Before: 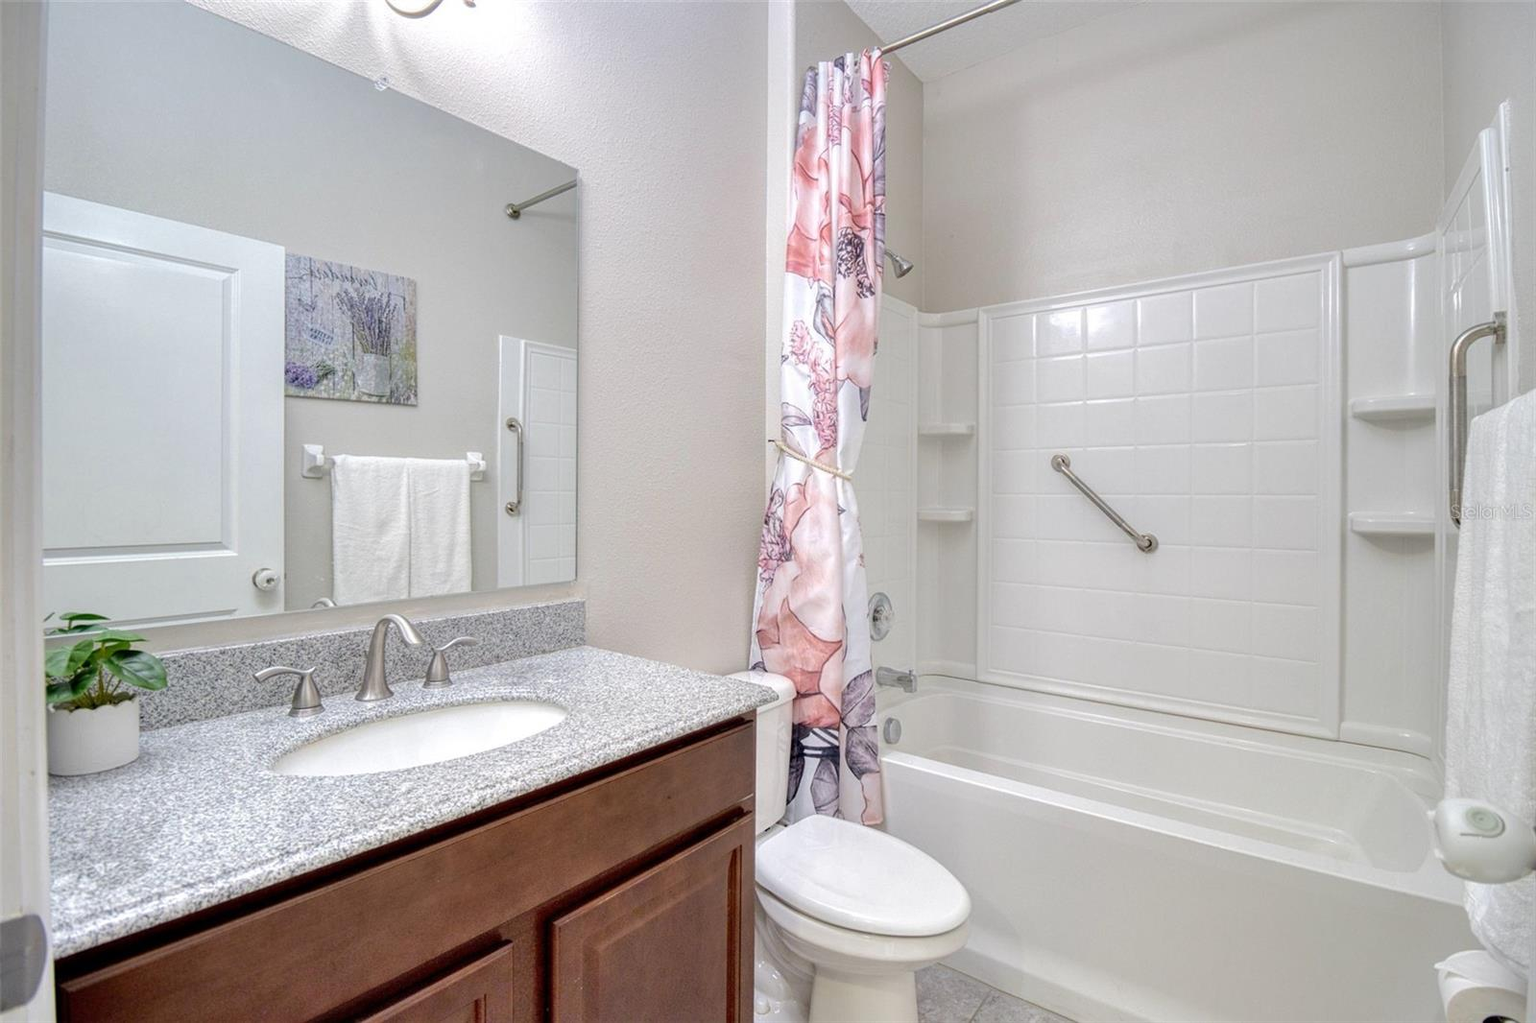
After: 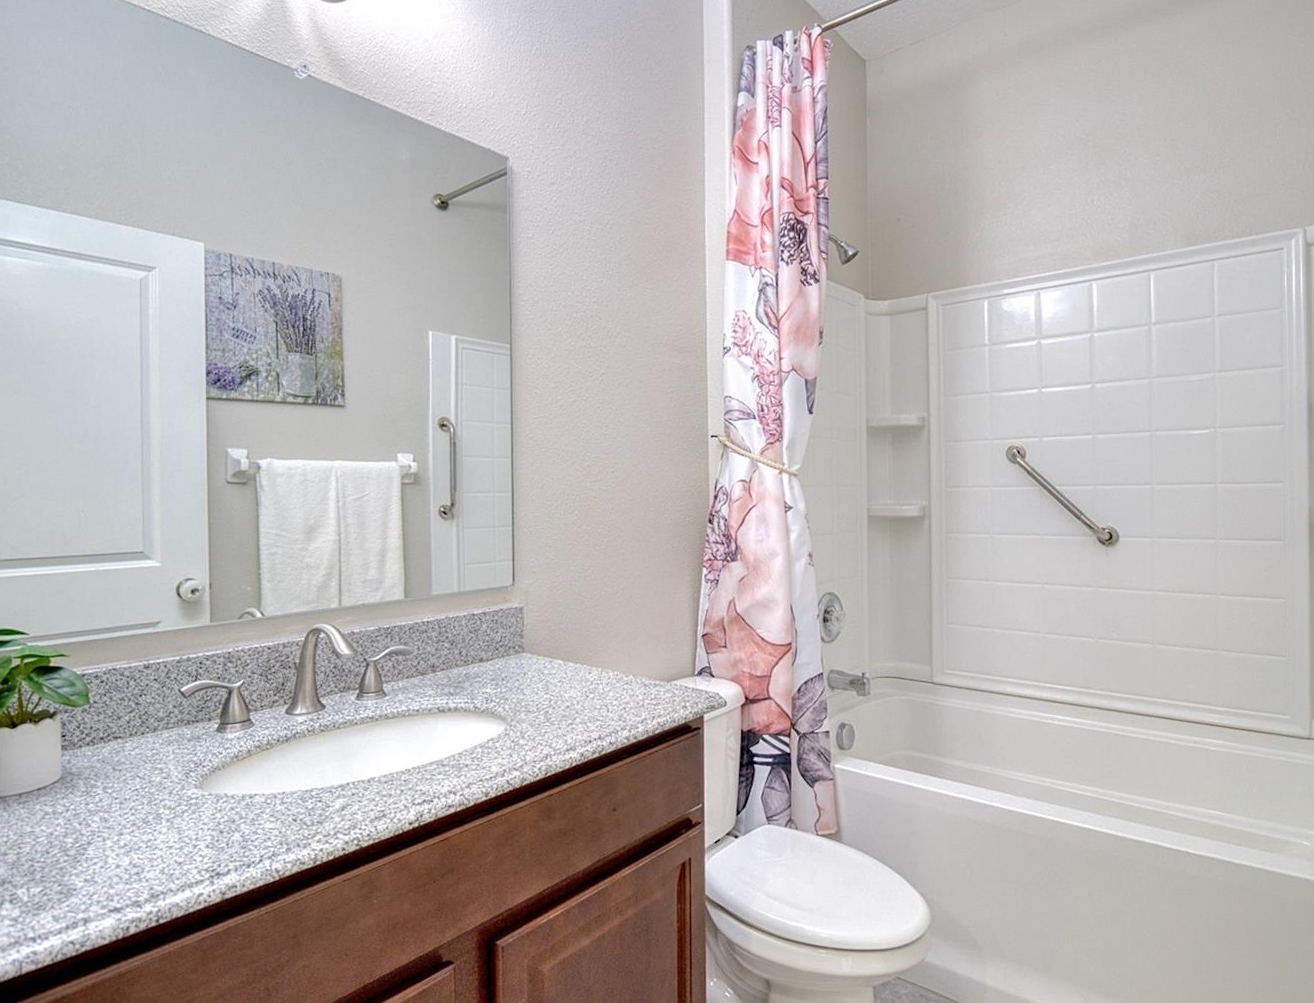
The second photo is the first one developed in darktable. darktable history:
sharpen: amount 0.215
crop and rotate: angle 1°, left 4.394%, top 0.968%, right 11.317%, bottom 2.442%
